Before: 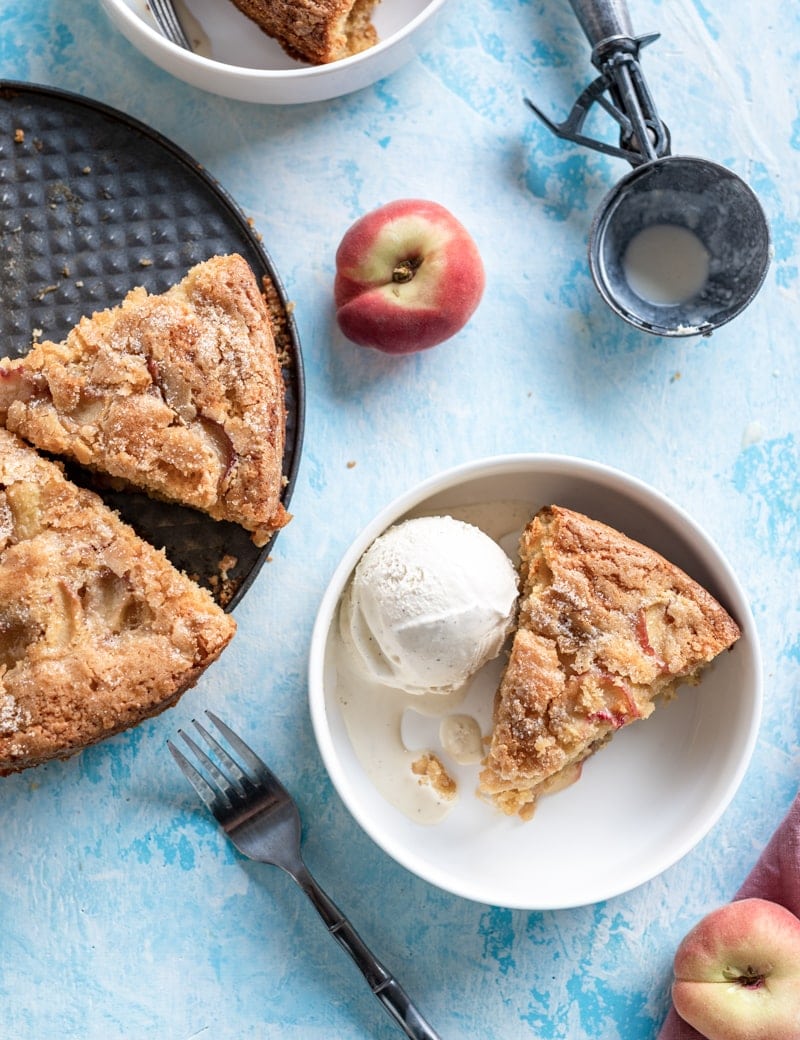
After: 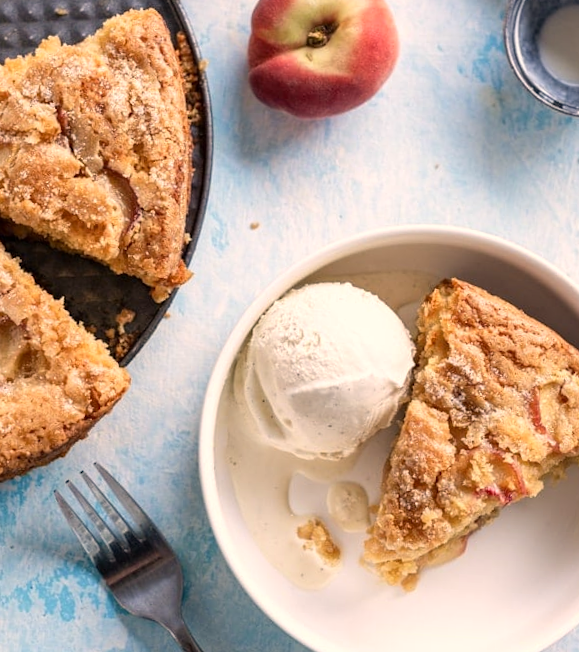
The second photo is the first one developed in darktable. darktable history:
crop and rotate: angle -3.37°, left 9.79%, top 20.73%, right 12.42%, bottom 11.82%
white balance: red 1.05, blue 1.072
color correction: highlights a* 1.39, highlights b* 17.83
